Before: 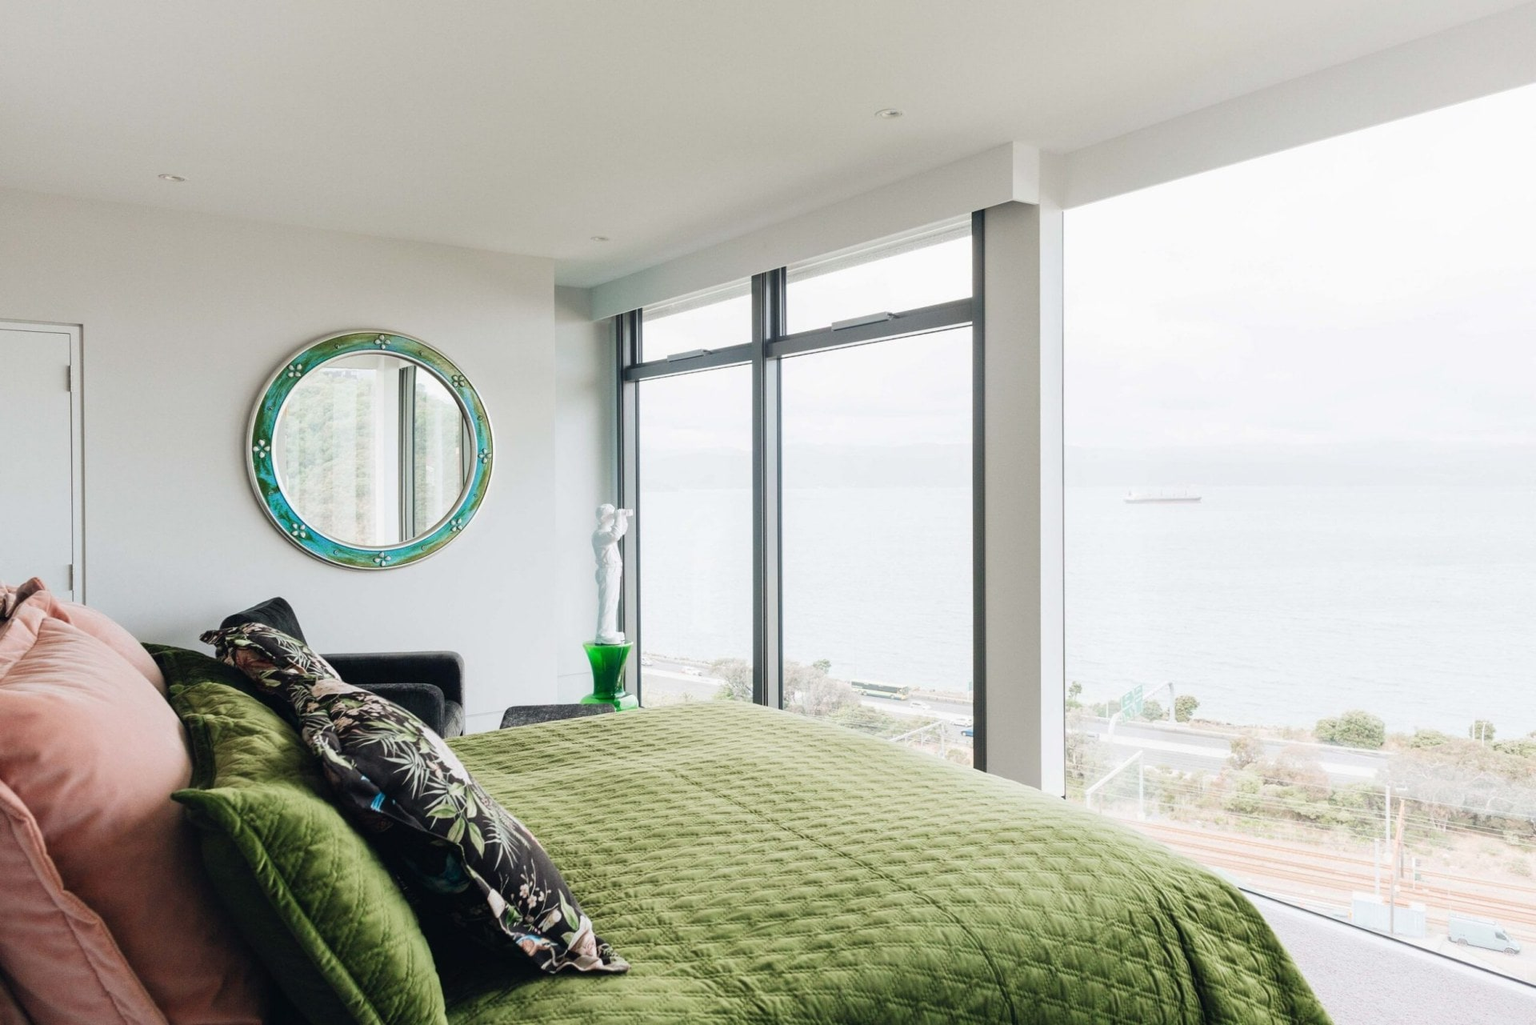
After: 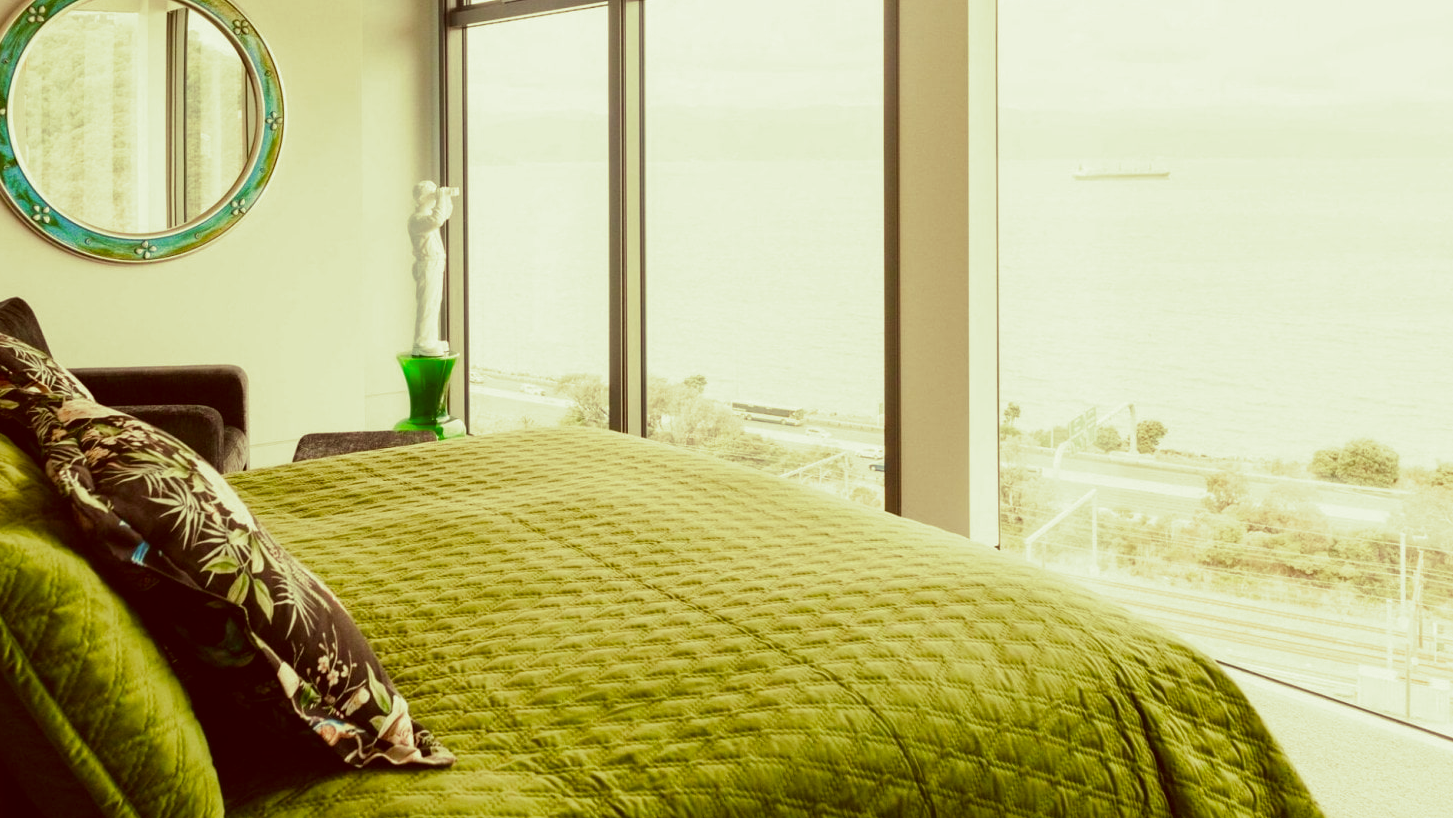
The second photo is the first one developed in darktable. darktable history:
split-toning: shadows › hue 290.82°, shadows › saturation 0.34, highlights › saturation 0.38, balance 0, compress 50%
crop and rotate: left 17.299%, top 35.115%, right 7.015%, bottom 1.024%
color correction: highlights a* 1.12, highlights b* 24.26, shadows a* 15.58, shadows b* 24.26
color balance rgb: linear chroma grading › global chroma 33.4%
